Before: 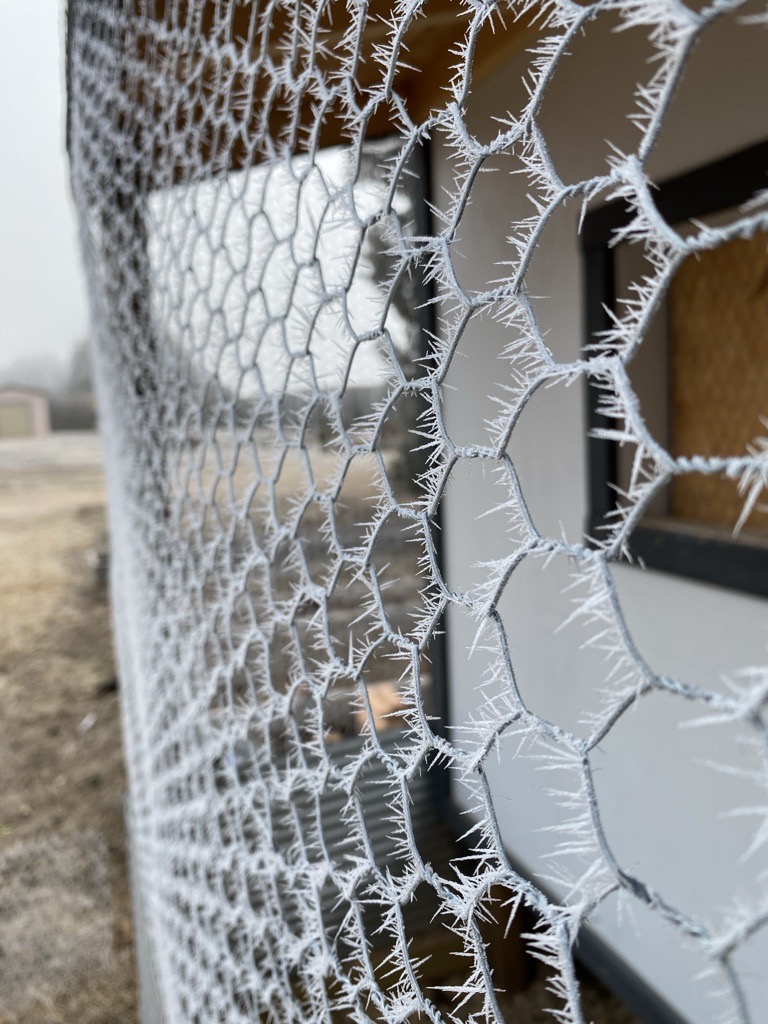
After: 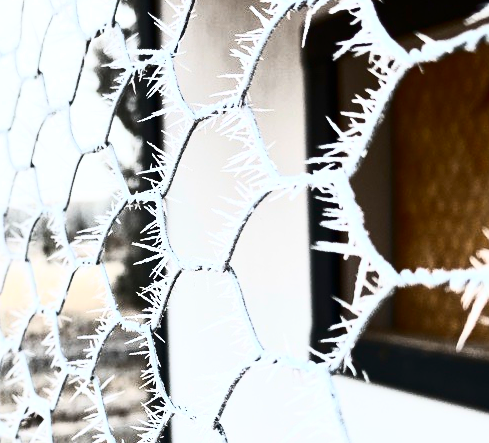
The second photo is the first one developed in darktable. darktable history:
contrast brightness saturation: contrast 0.93, brightness 0.2
tone equalizer: -8 EV -0.002 EV, -7 EV 0.005 EV, -6 EV -0.009 EV, -5 EV 0.011 EV, -4 EV -0.012 EV, -3 EV 0.007 EV, -2 EV -0.062 EV, -1 EV -0.293 EV, +0 EV -0.582 EV, smoothing diameter 2%, edges refinement/feathering 20, mask exposure compensation -1.57 EV, filter diffusion 5
exposure: exposure 0.6 EV, compensate highlight preservation false
crop: left 36.005%, top 18.293%, right 0.31%, bottom 38.444%
